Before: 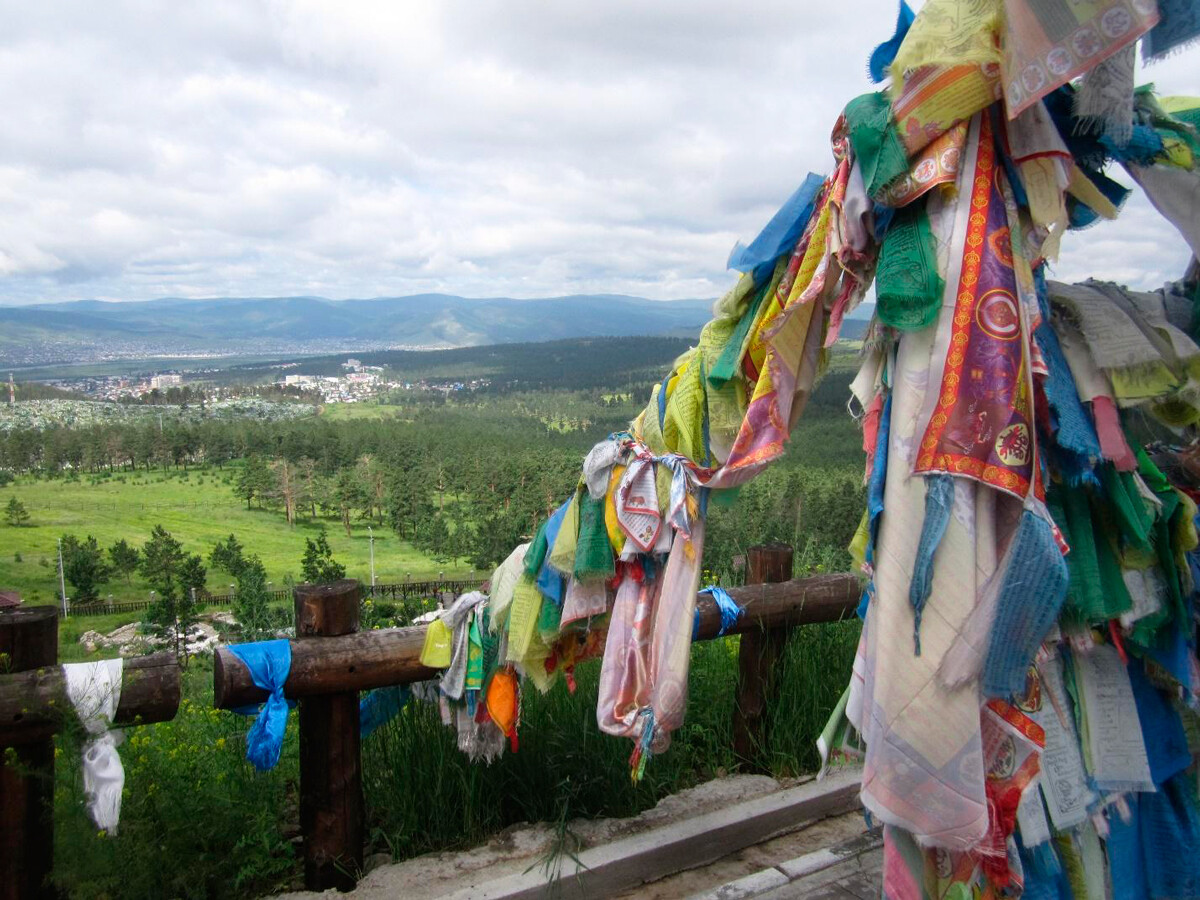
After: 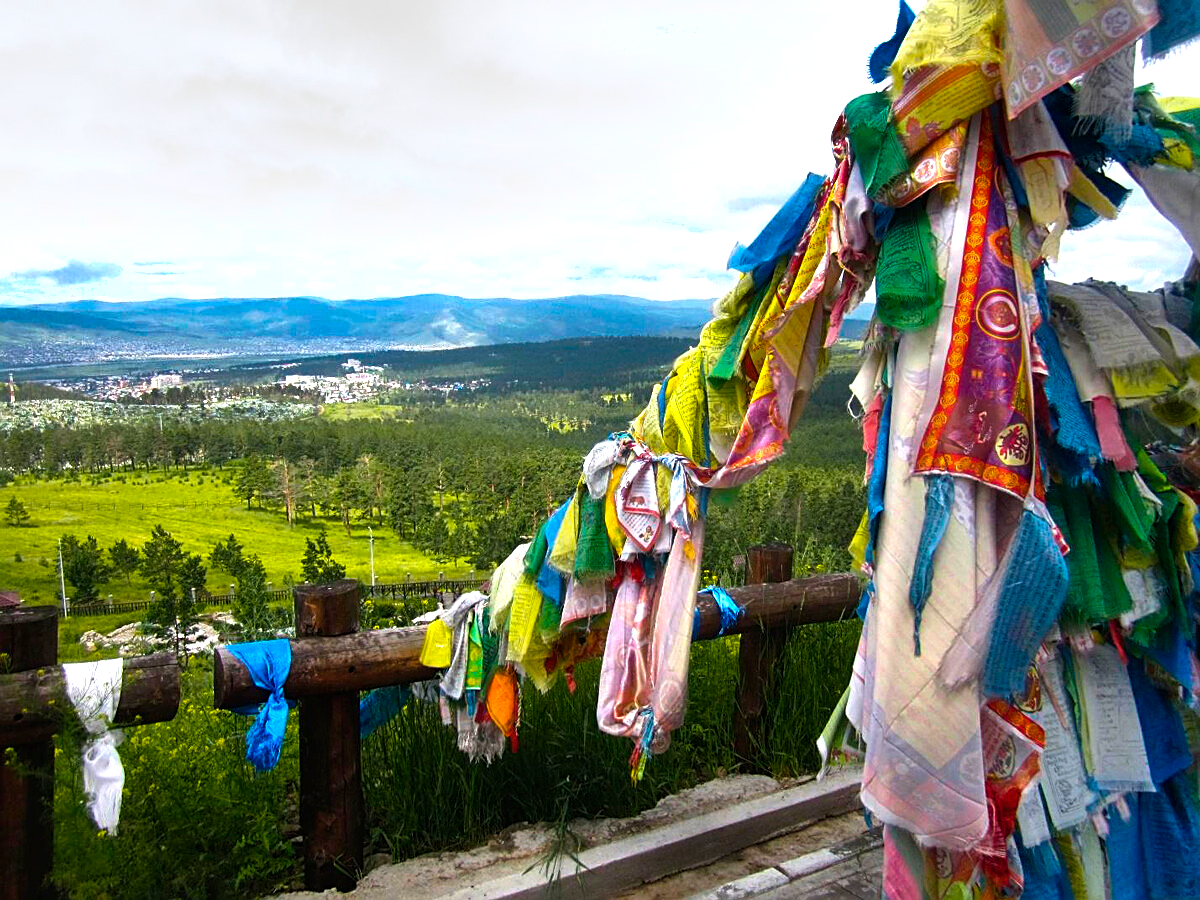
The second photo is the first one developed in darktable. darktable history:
color balance rgb: linear chroma grading › global chroma 14.847%, perceptual saturation grading › global saturation 16.573%, perceptual brilliance grading › global brilliance 21.032%, perceptual brilliance grading › shadows -35.352%, global vibrance 40.432%
shadows and highlights: low approximation 0.01, soften with gaussian
sharpen: on, module defaults
contrast brightness saturation: saturation -0.052
color zones: curves: ch2 [(0, 0.5) (0.143, 0.5) (0.286, 0.489) (0.415, 0.421) (0.571, 0.5) (0.714, 0.5) (0.857, 0.5) (1, 0.5)]
